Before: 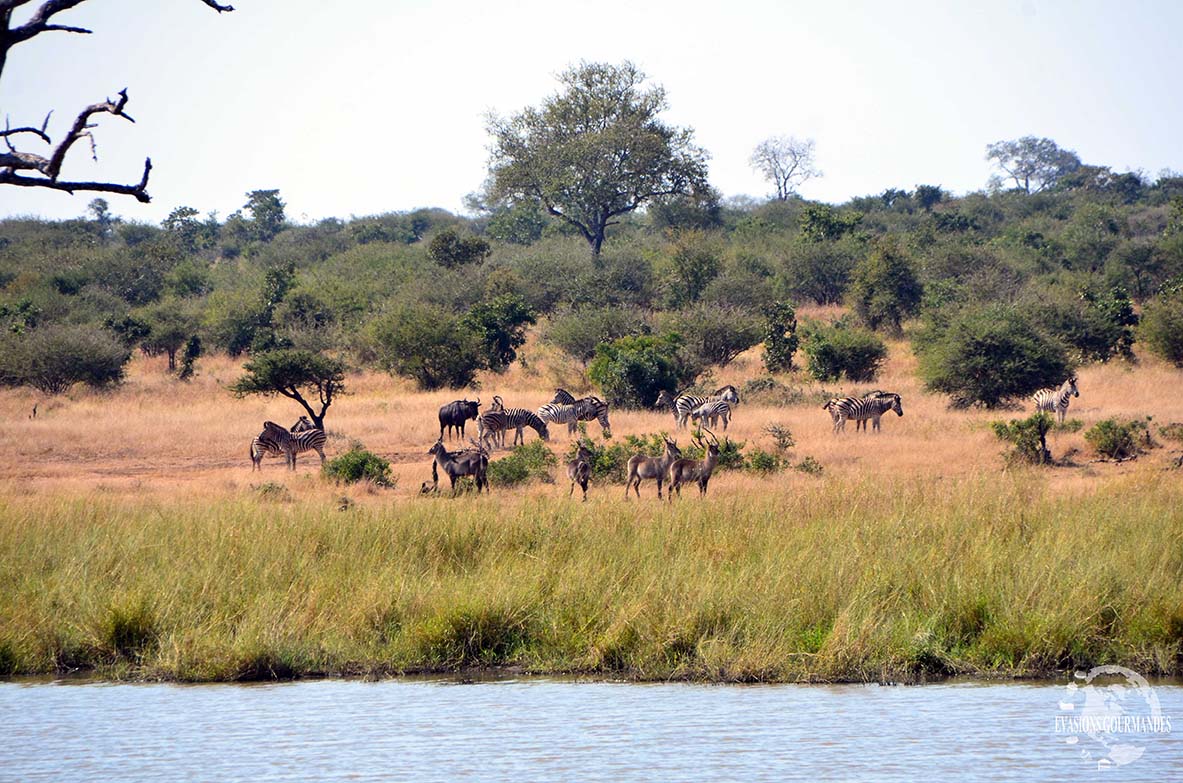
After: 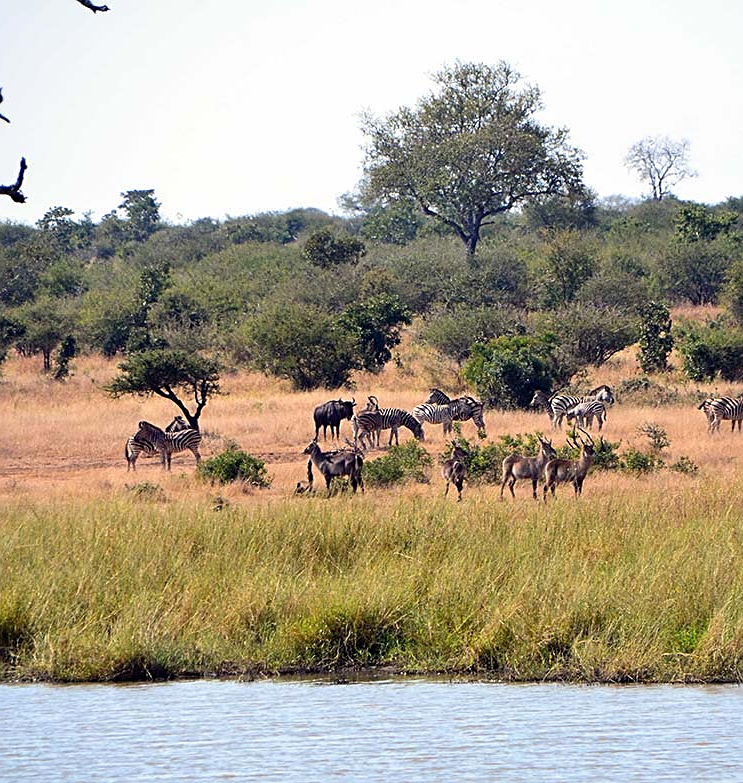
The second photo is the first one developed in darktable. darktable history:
sharpen: on, module defaults
crop: left 10.644%, right 26.528%
